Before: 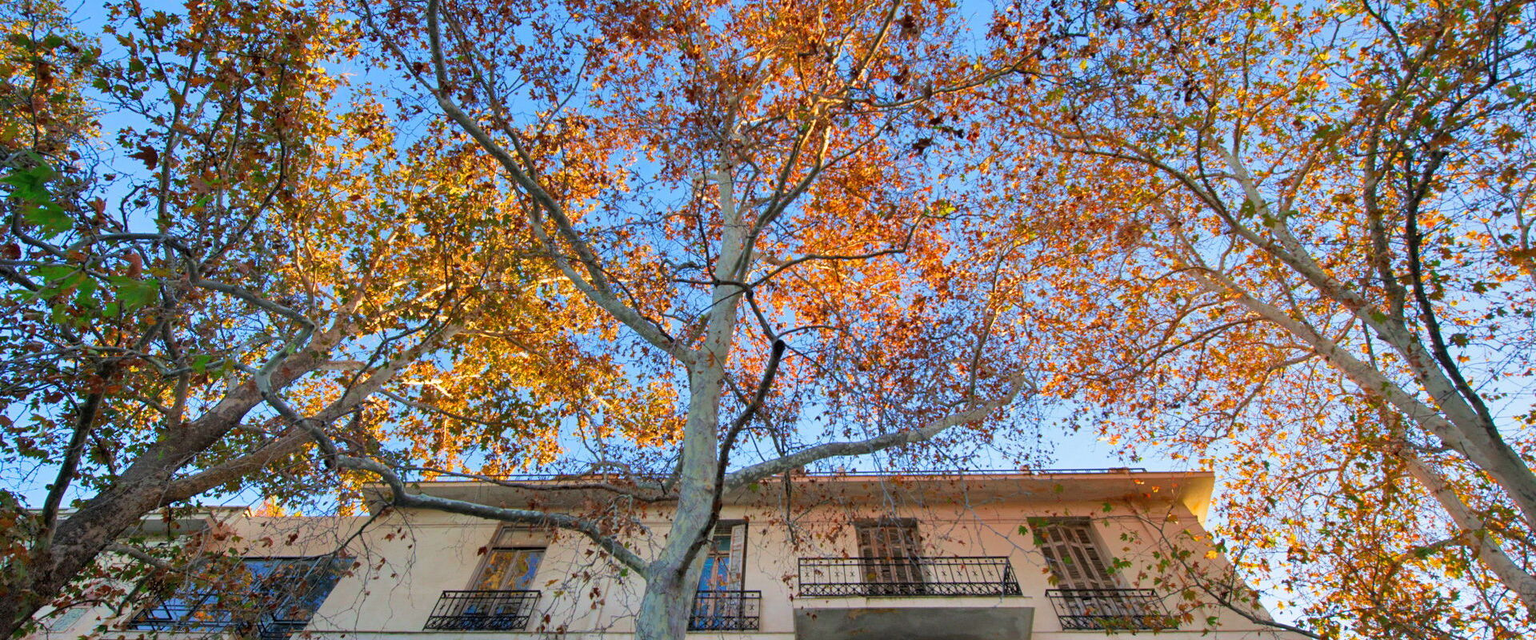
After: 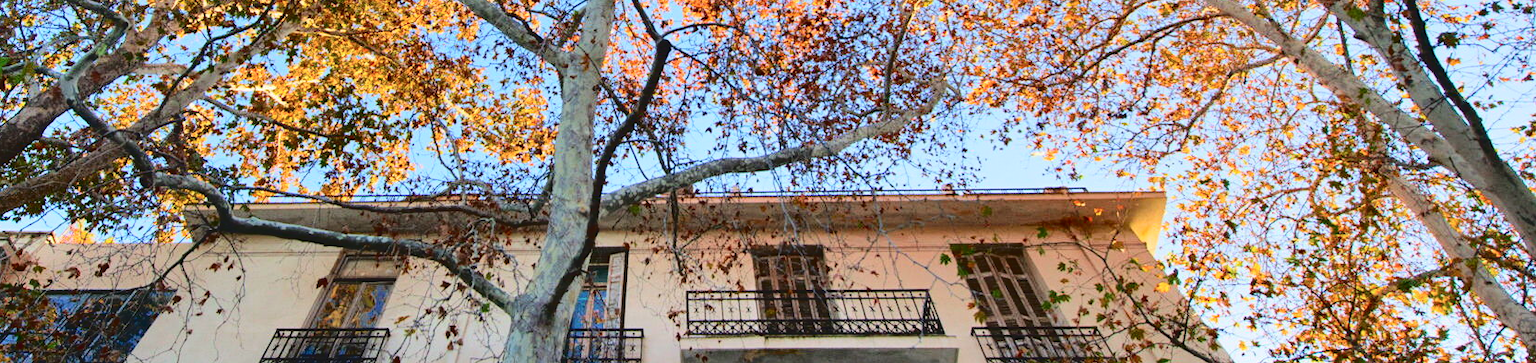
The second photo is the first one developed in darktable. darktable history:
tone curve: curves: ch0 [(0, 0) (0.003, 0.075) (0.011, 0.079) (0.025, 0.079) (0.044, 0.082) (0.069, 0.085) (0.1, 0.089) (0.136, 0.096) (0.177, 0.105) (0.224, 0.14) (0.277, 0.202) (0.335, 0.304) (0.399, 0.417) (0.468, 0.521) (0.543, 0.636) (0.623, 0.726) (0.709, 0.801) (0.801, 0.878) (0.898, 0.927) (1, 1)], color space Lab, independent channels, preserve colors none
crop and rotate: left 13.253%, top 47.799%, bottom 2.871%
